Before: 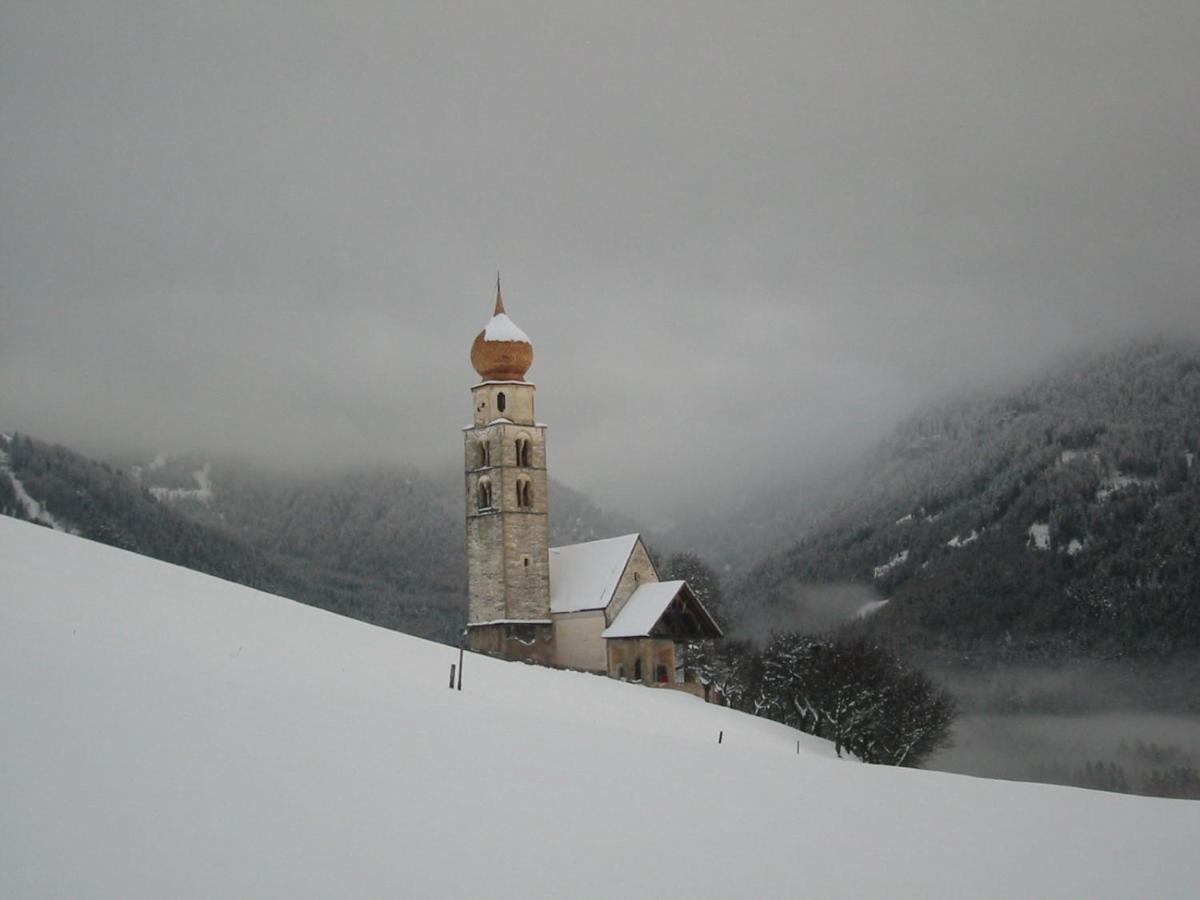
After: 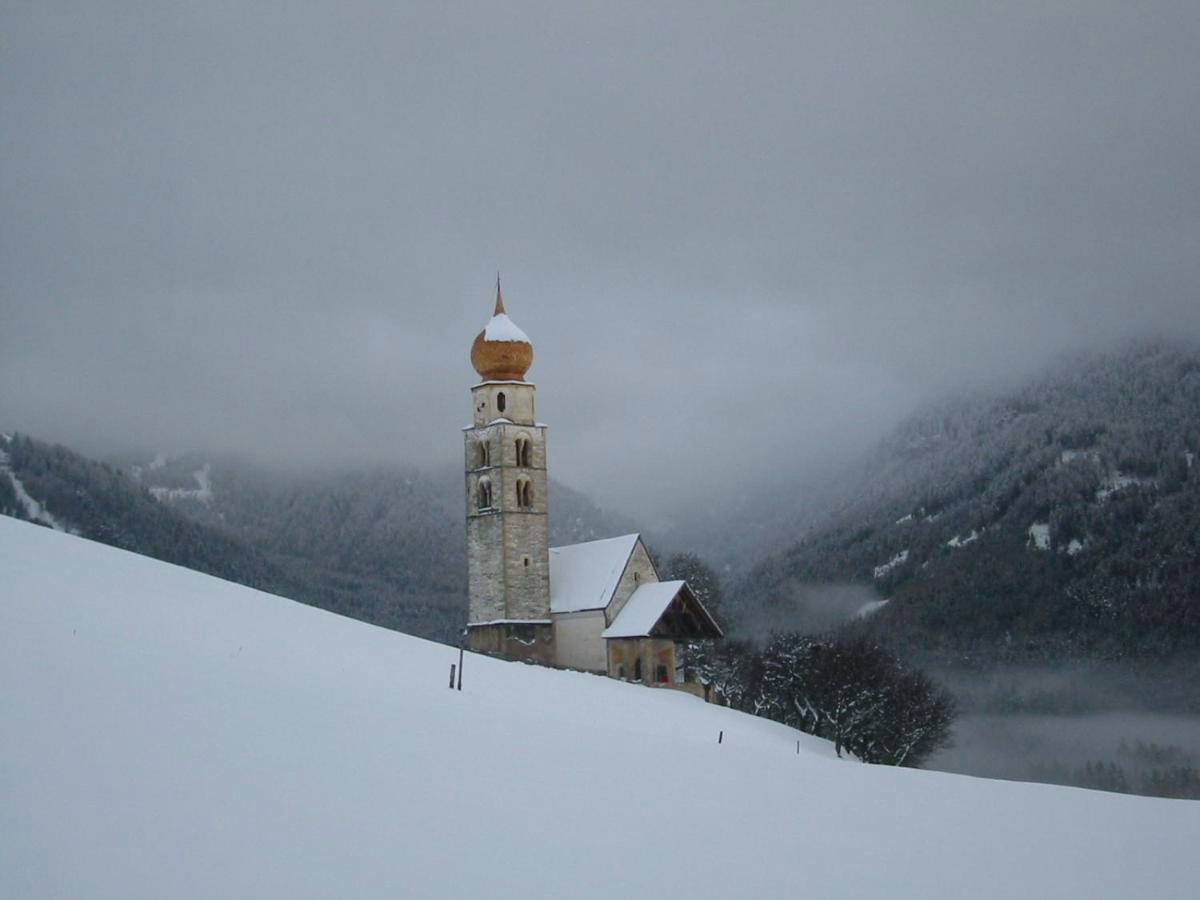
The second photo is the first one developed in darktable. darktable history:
color balance rgb: perceptual saturation grading › global saturation 20%, perceptual saturation grading › highlights -50%, perceptual saturation grading › shadows 30%
white balance: red 0.924, blue 1.095
